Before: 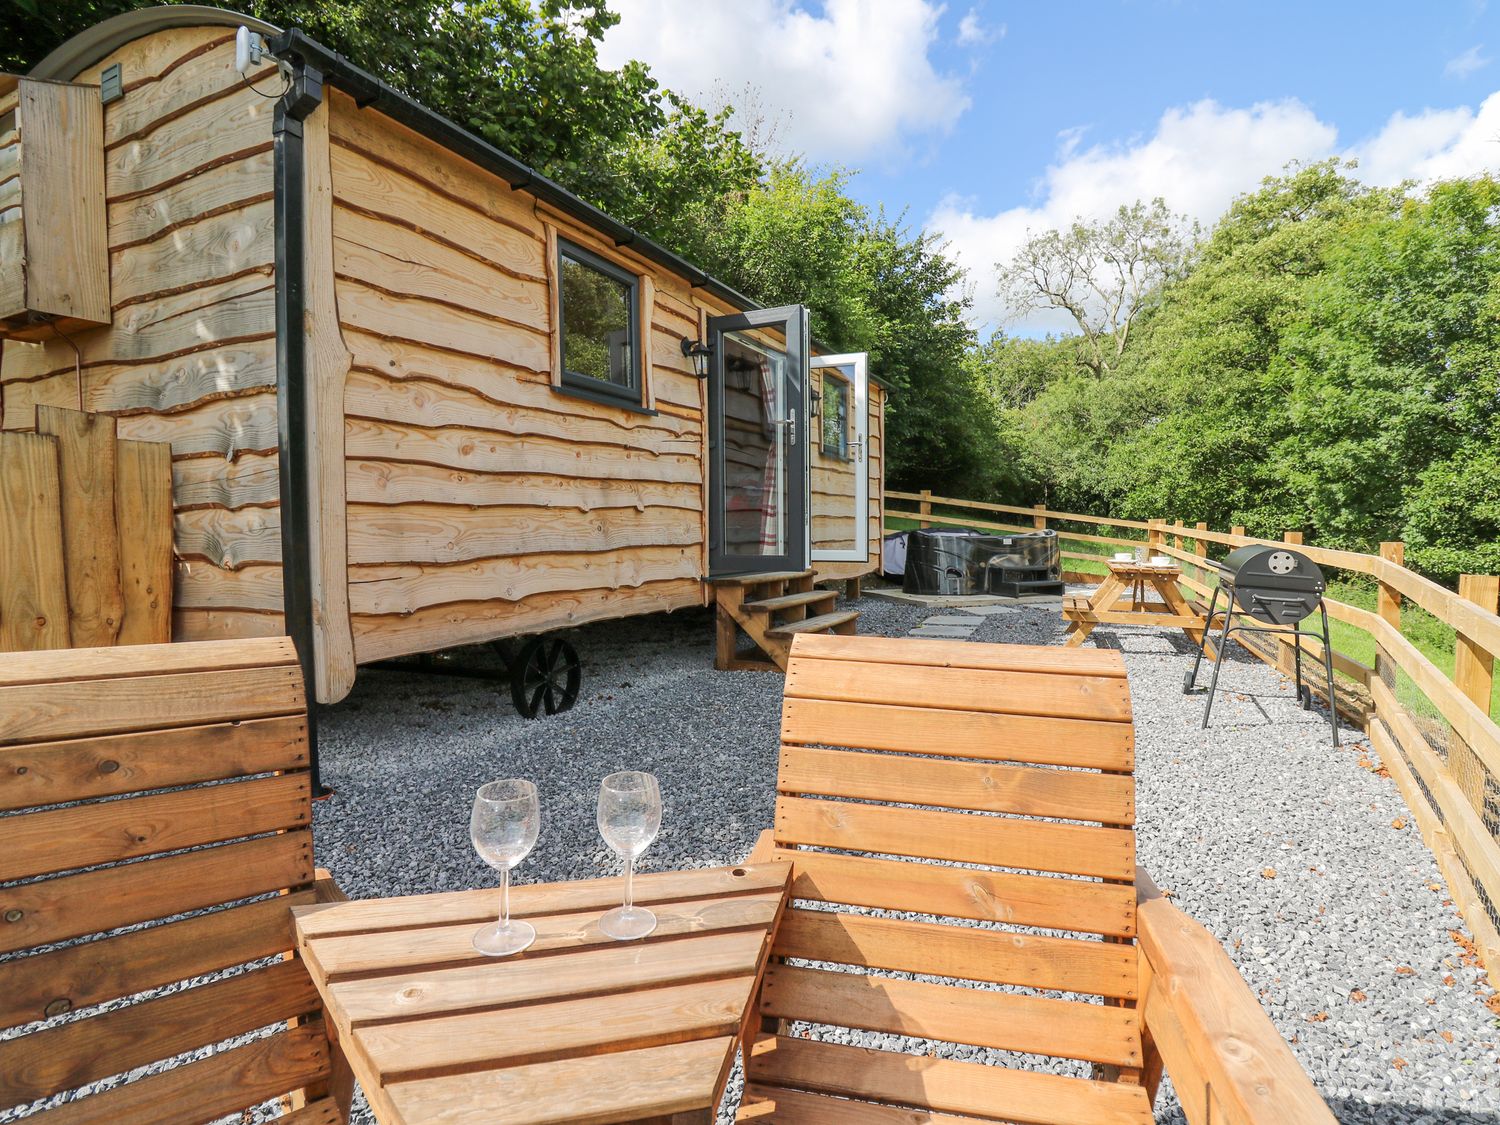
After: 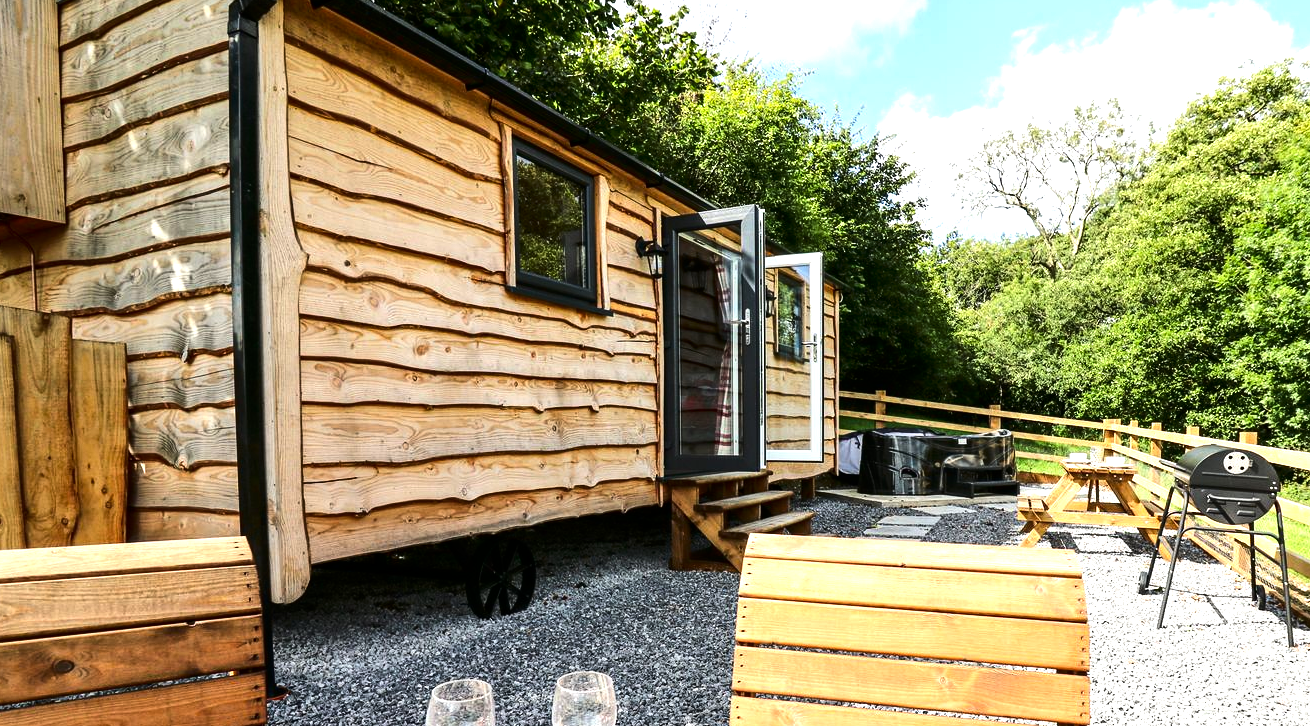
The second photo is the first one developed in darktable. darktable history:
contrast brightness saturation: contrast 0.07, brightness -0.14, saturation 0.11
crop: left 3.015%, top 8.969%, right 9.647%, bottom 26.457%
tone equalizer: -8 EV -1.08 EV, -7 EV -1.01 EV, -6 EV -0.867 EV, -5 EV -0.578 EV, -3 EV 0.578 EV, -2 EV 0.867 EV, -1 EV 1.01 EV, +0 EV 1.08 EV, edges refinement/feathering 500, mask exposure compensation -1.57 EV, preserve details no
